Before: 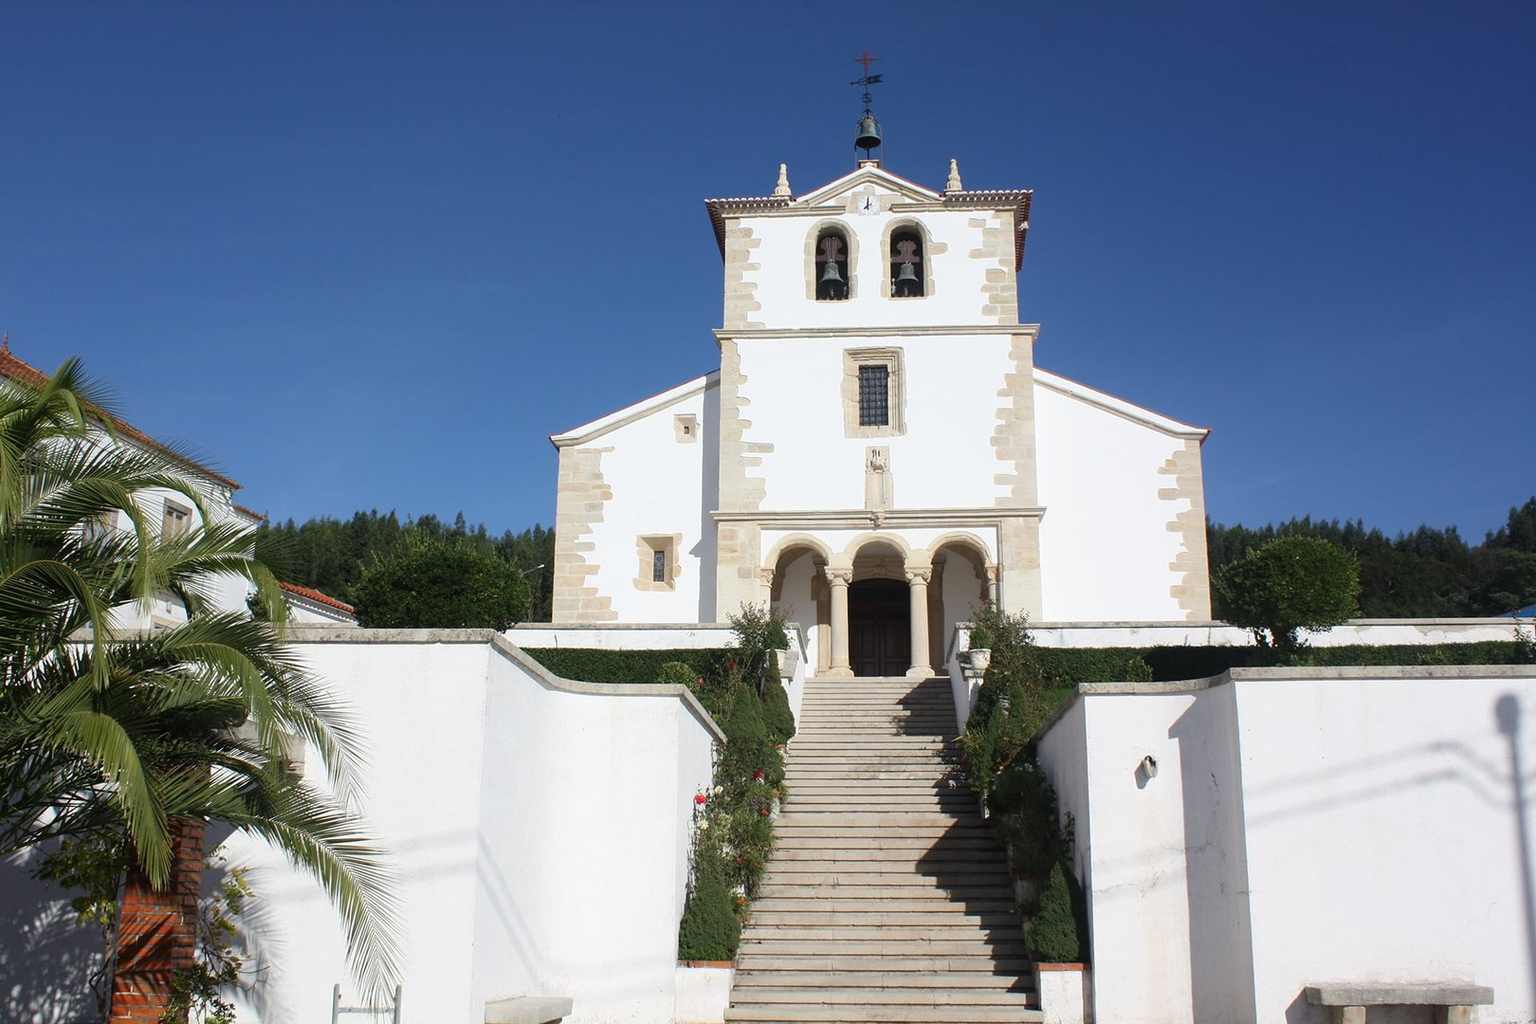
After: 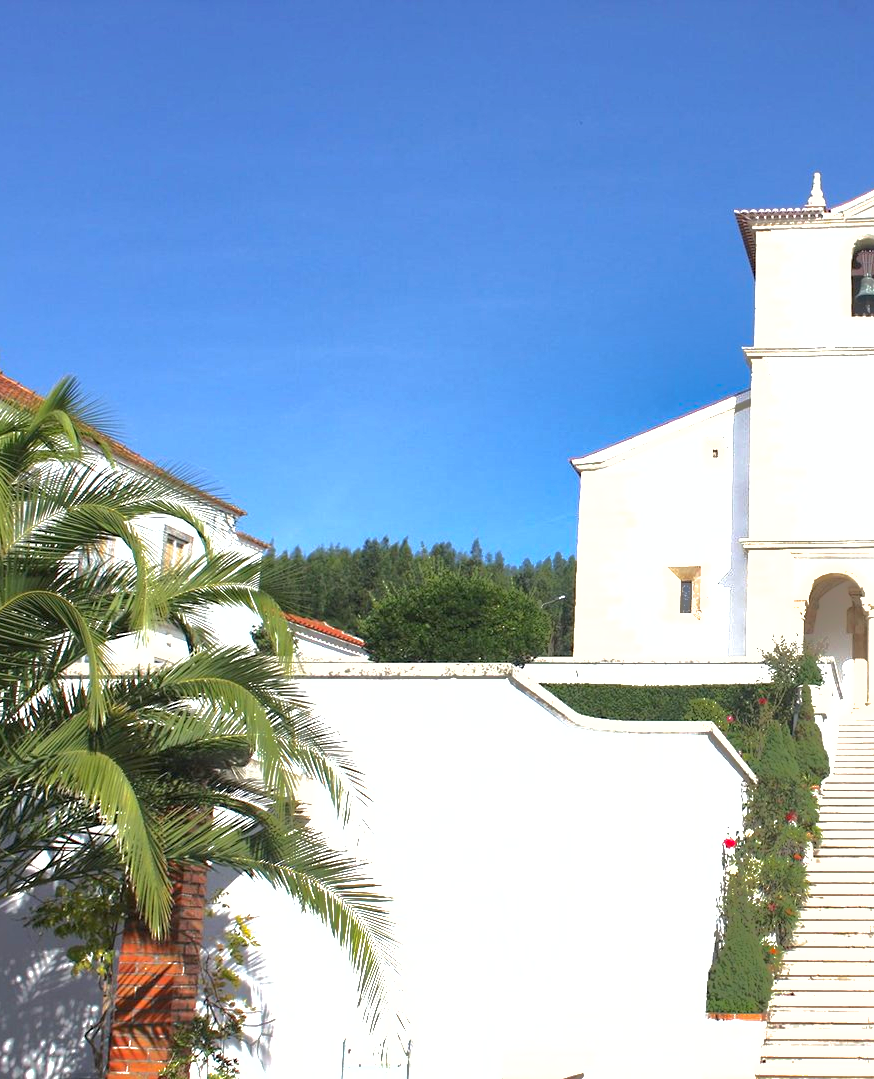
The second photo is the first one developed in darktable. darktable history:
crop: left 0.588%, right 45.417%, bottom 0.082%
exposure: black level correction 0, exposure 1.499 EV, compensate highlight preservation false
shadows and highlights: shadows 40.04, highlights -60.06
sharpen: radius 5.312, amount 0.316, threshold 26.105
